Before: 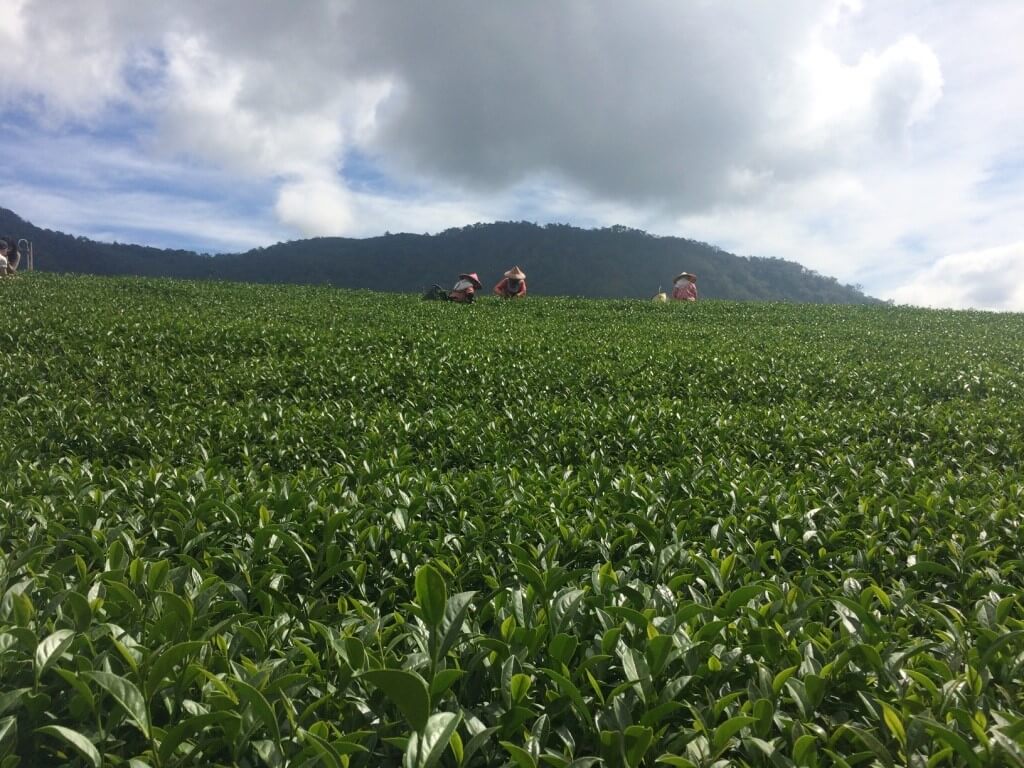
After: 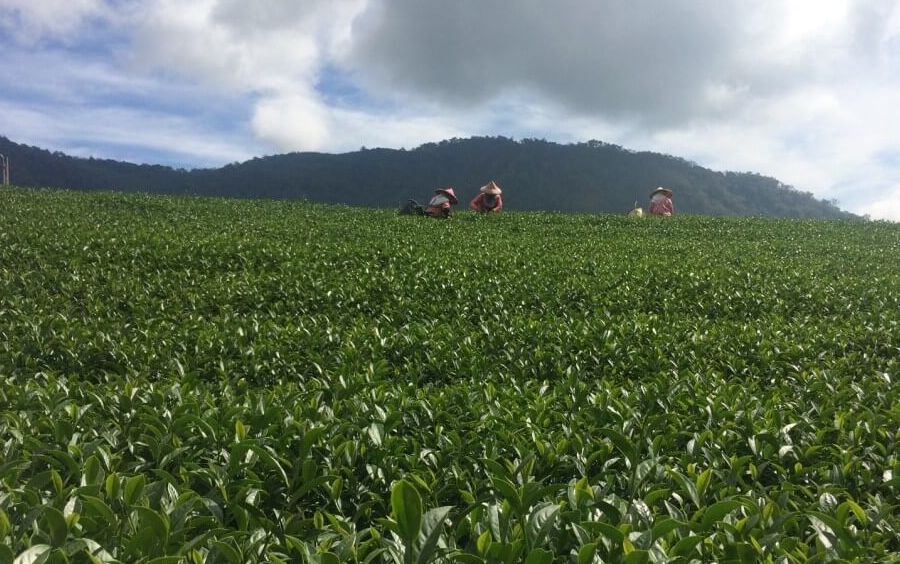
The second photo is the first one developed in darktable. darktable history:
crop and rotate: left 2.407%, top 11.089%, right 9.655%, bottom 15.413%
